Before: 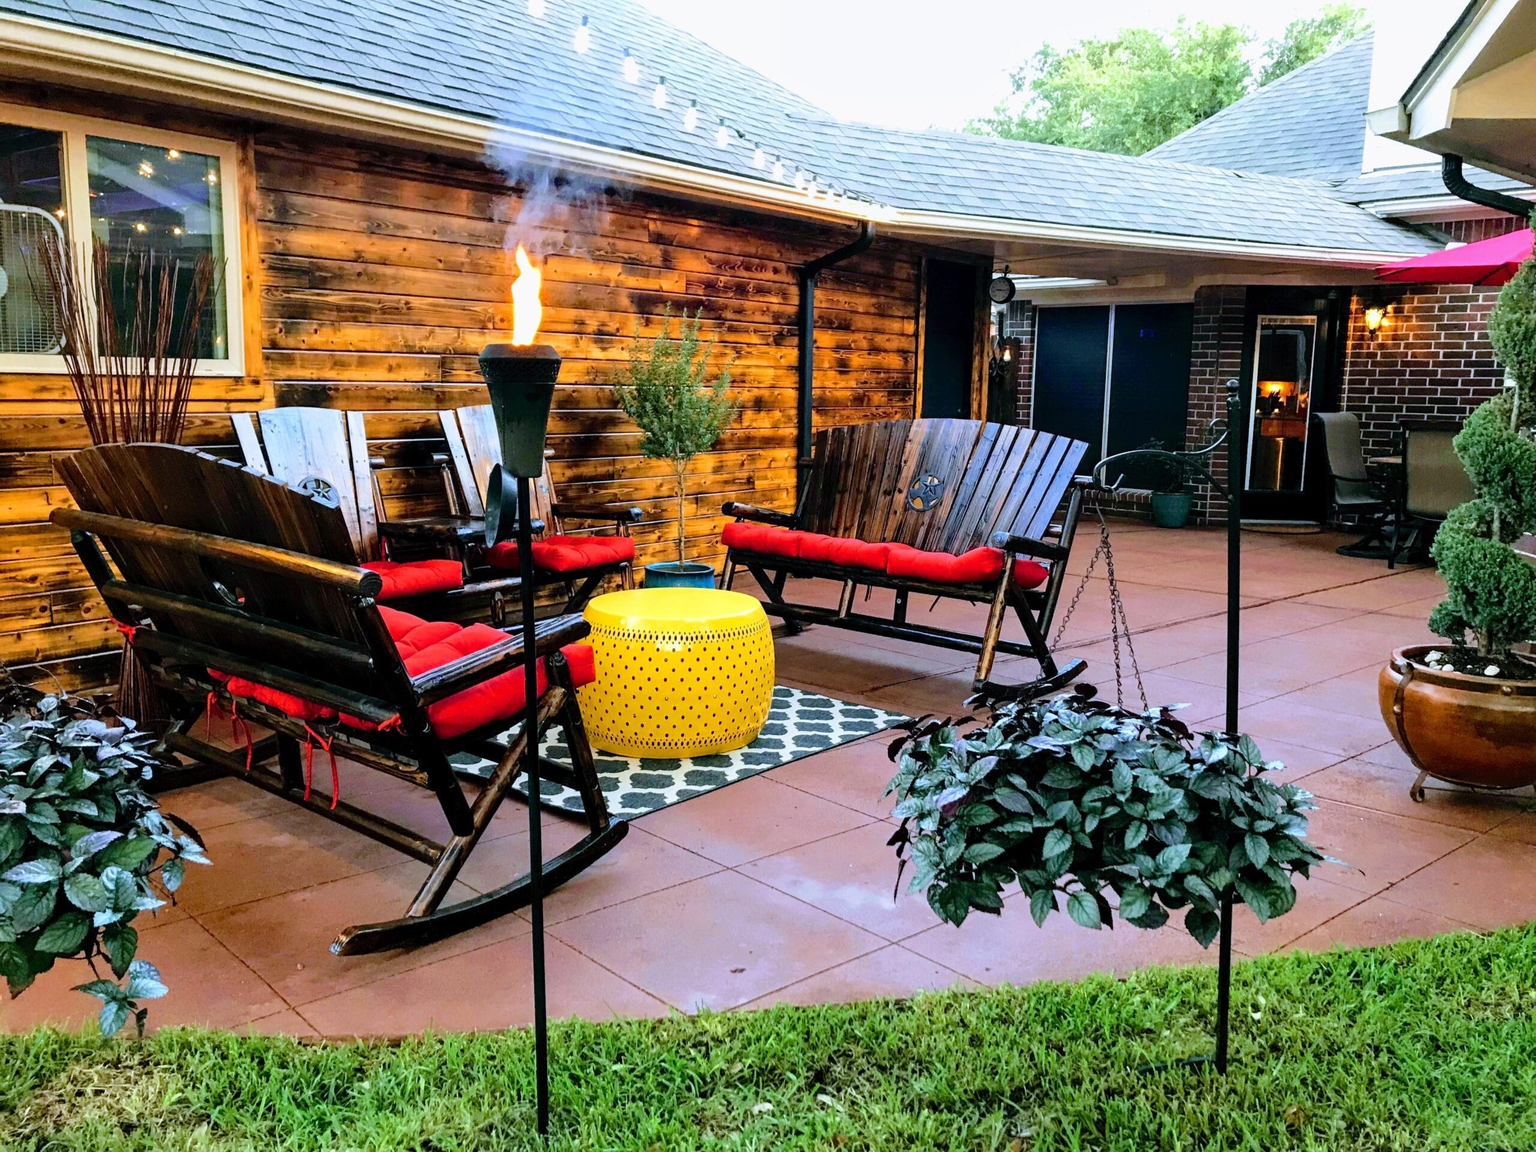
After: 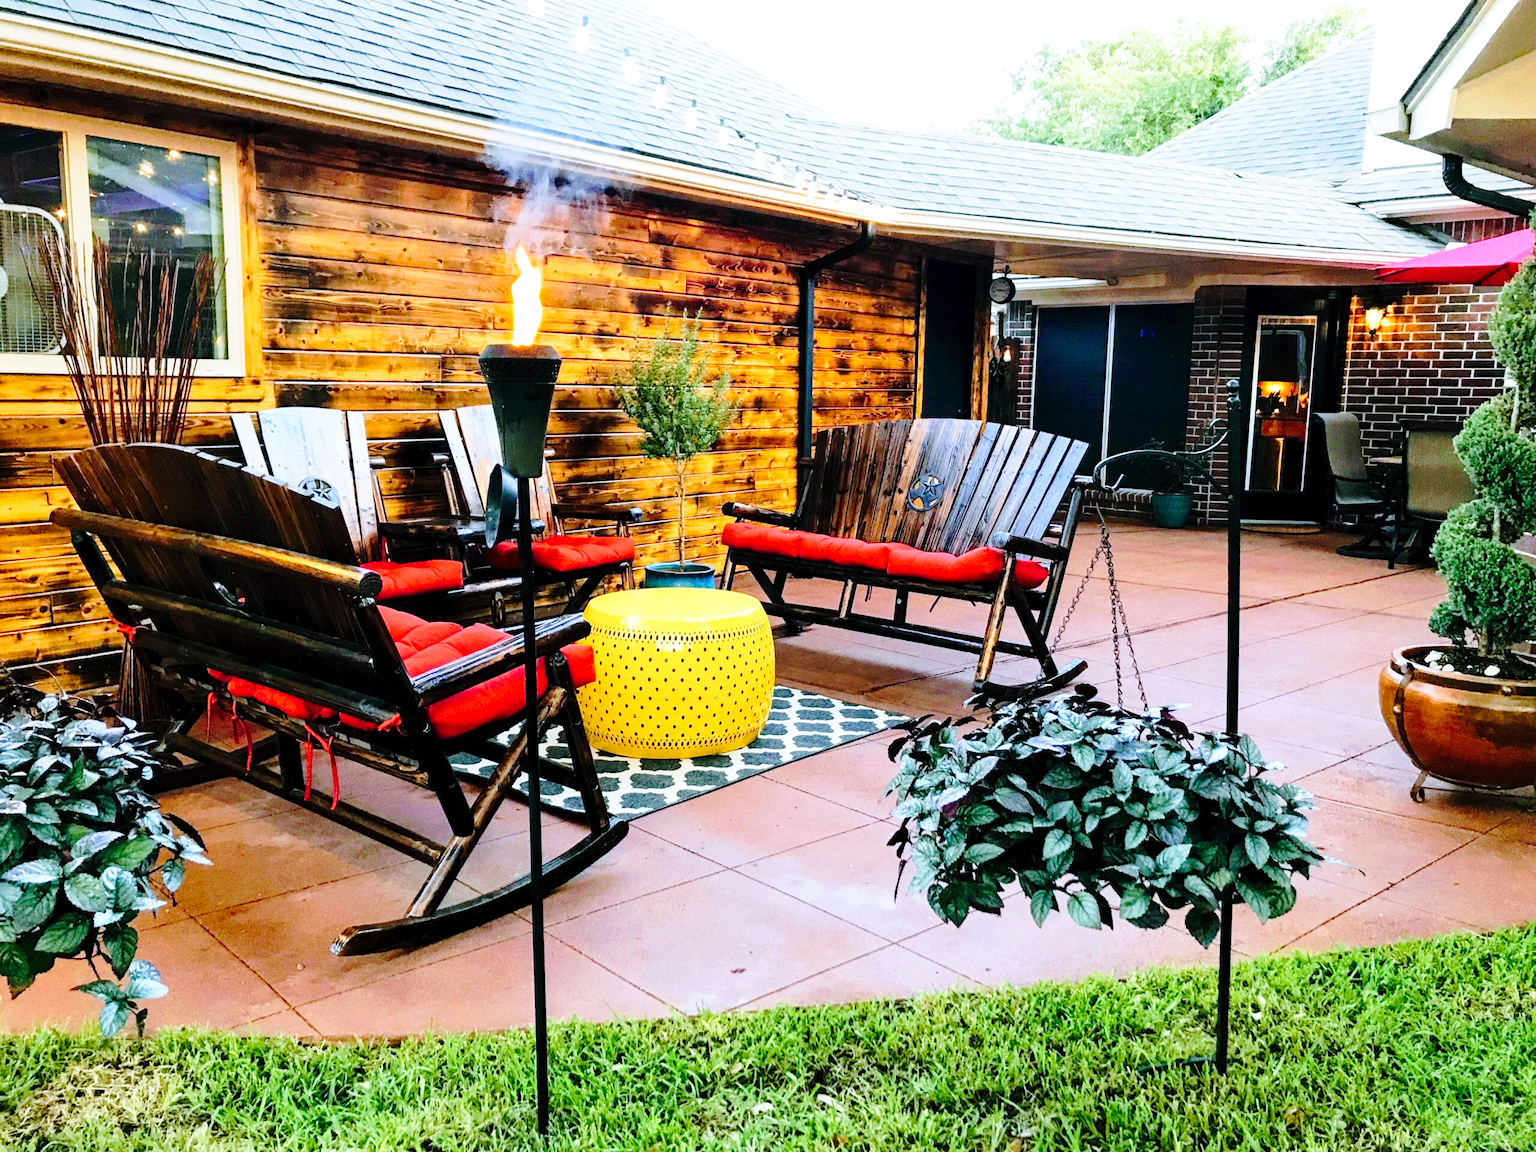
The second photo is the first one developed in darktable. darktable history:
grain: coarseness 0.09 ISO
base curve: curves: ch0 [(0, 0) (0.028, 0.03) (0.121, 0.232) (0.46, 0.748) (0.859, 0.968) (1, 1)], preserve colors none
